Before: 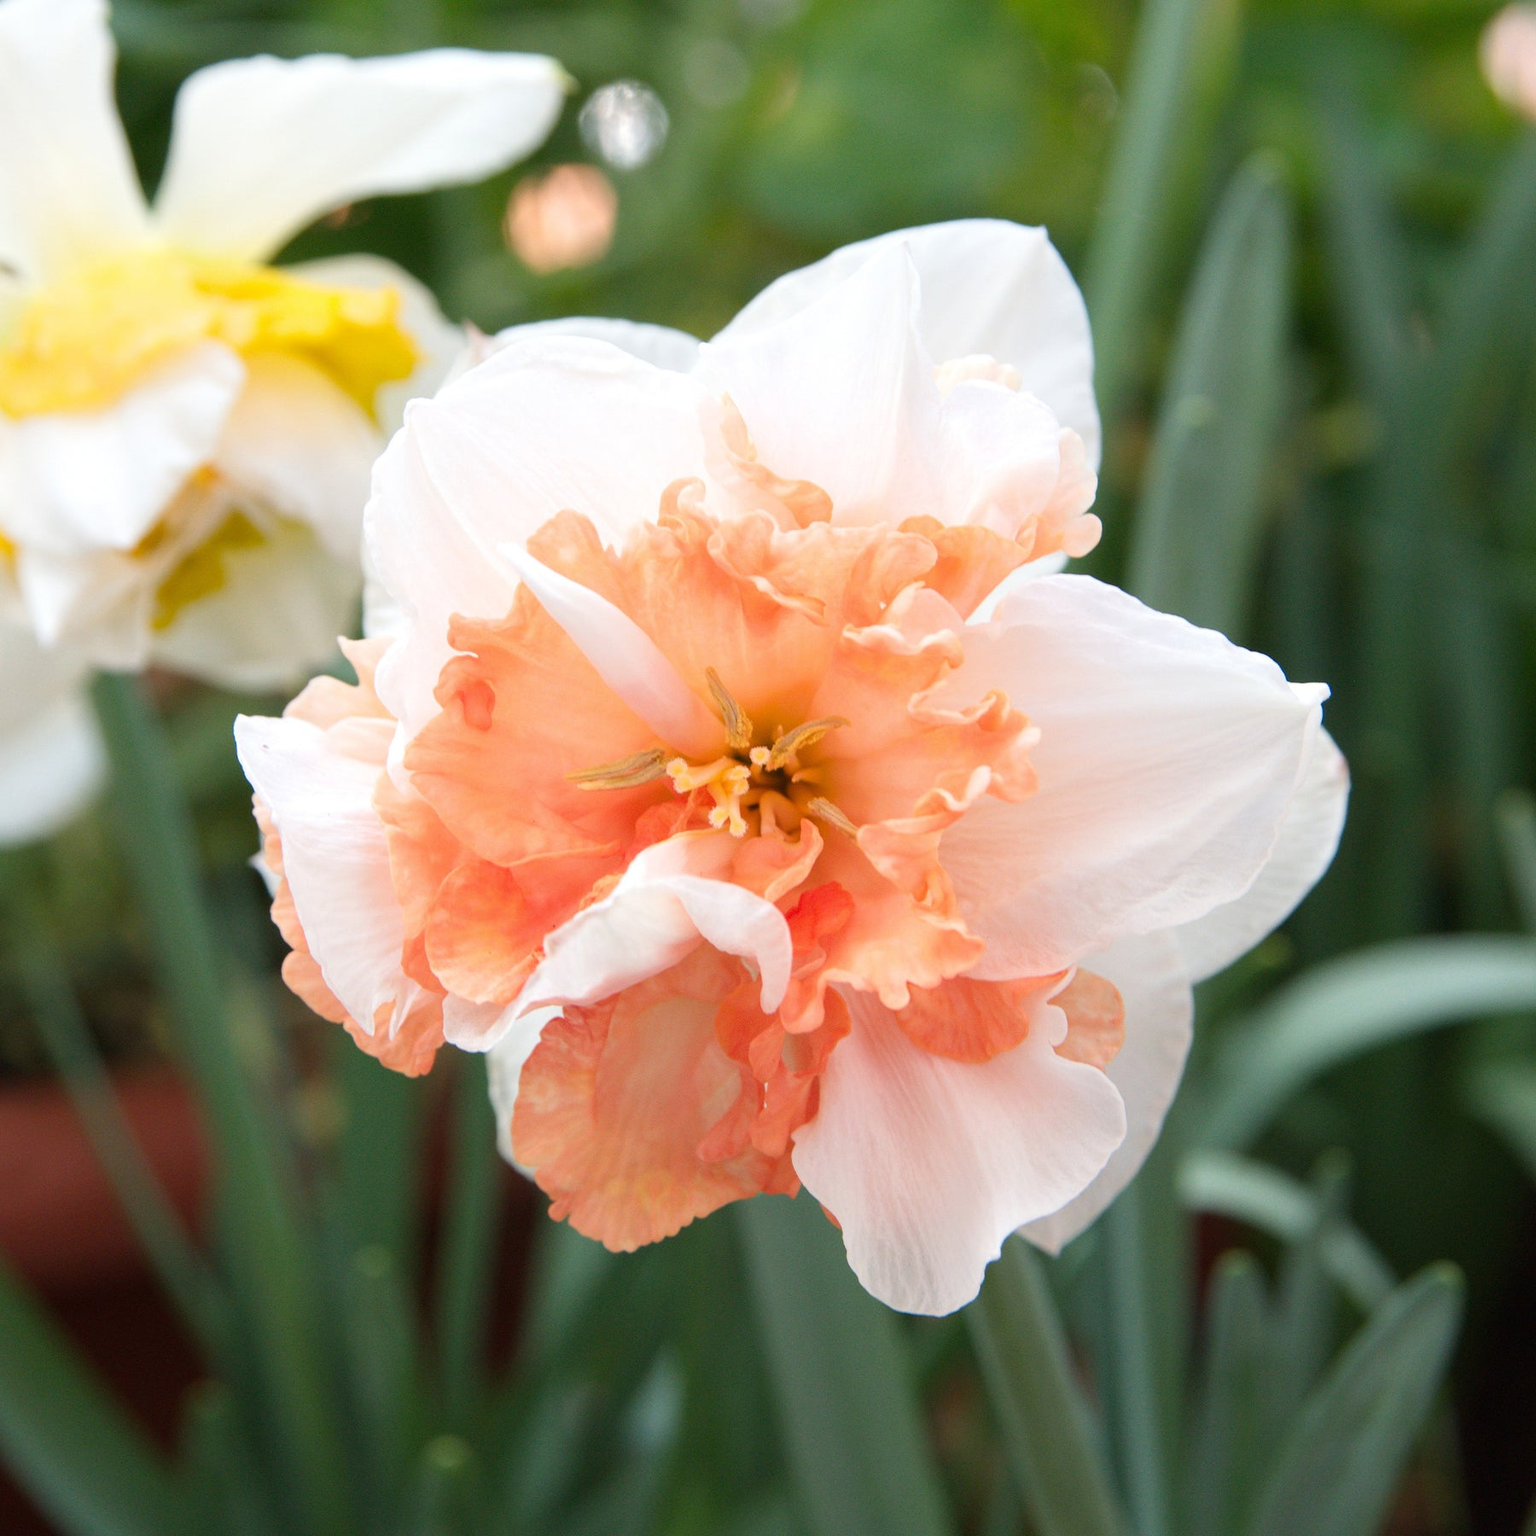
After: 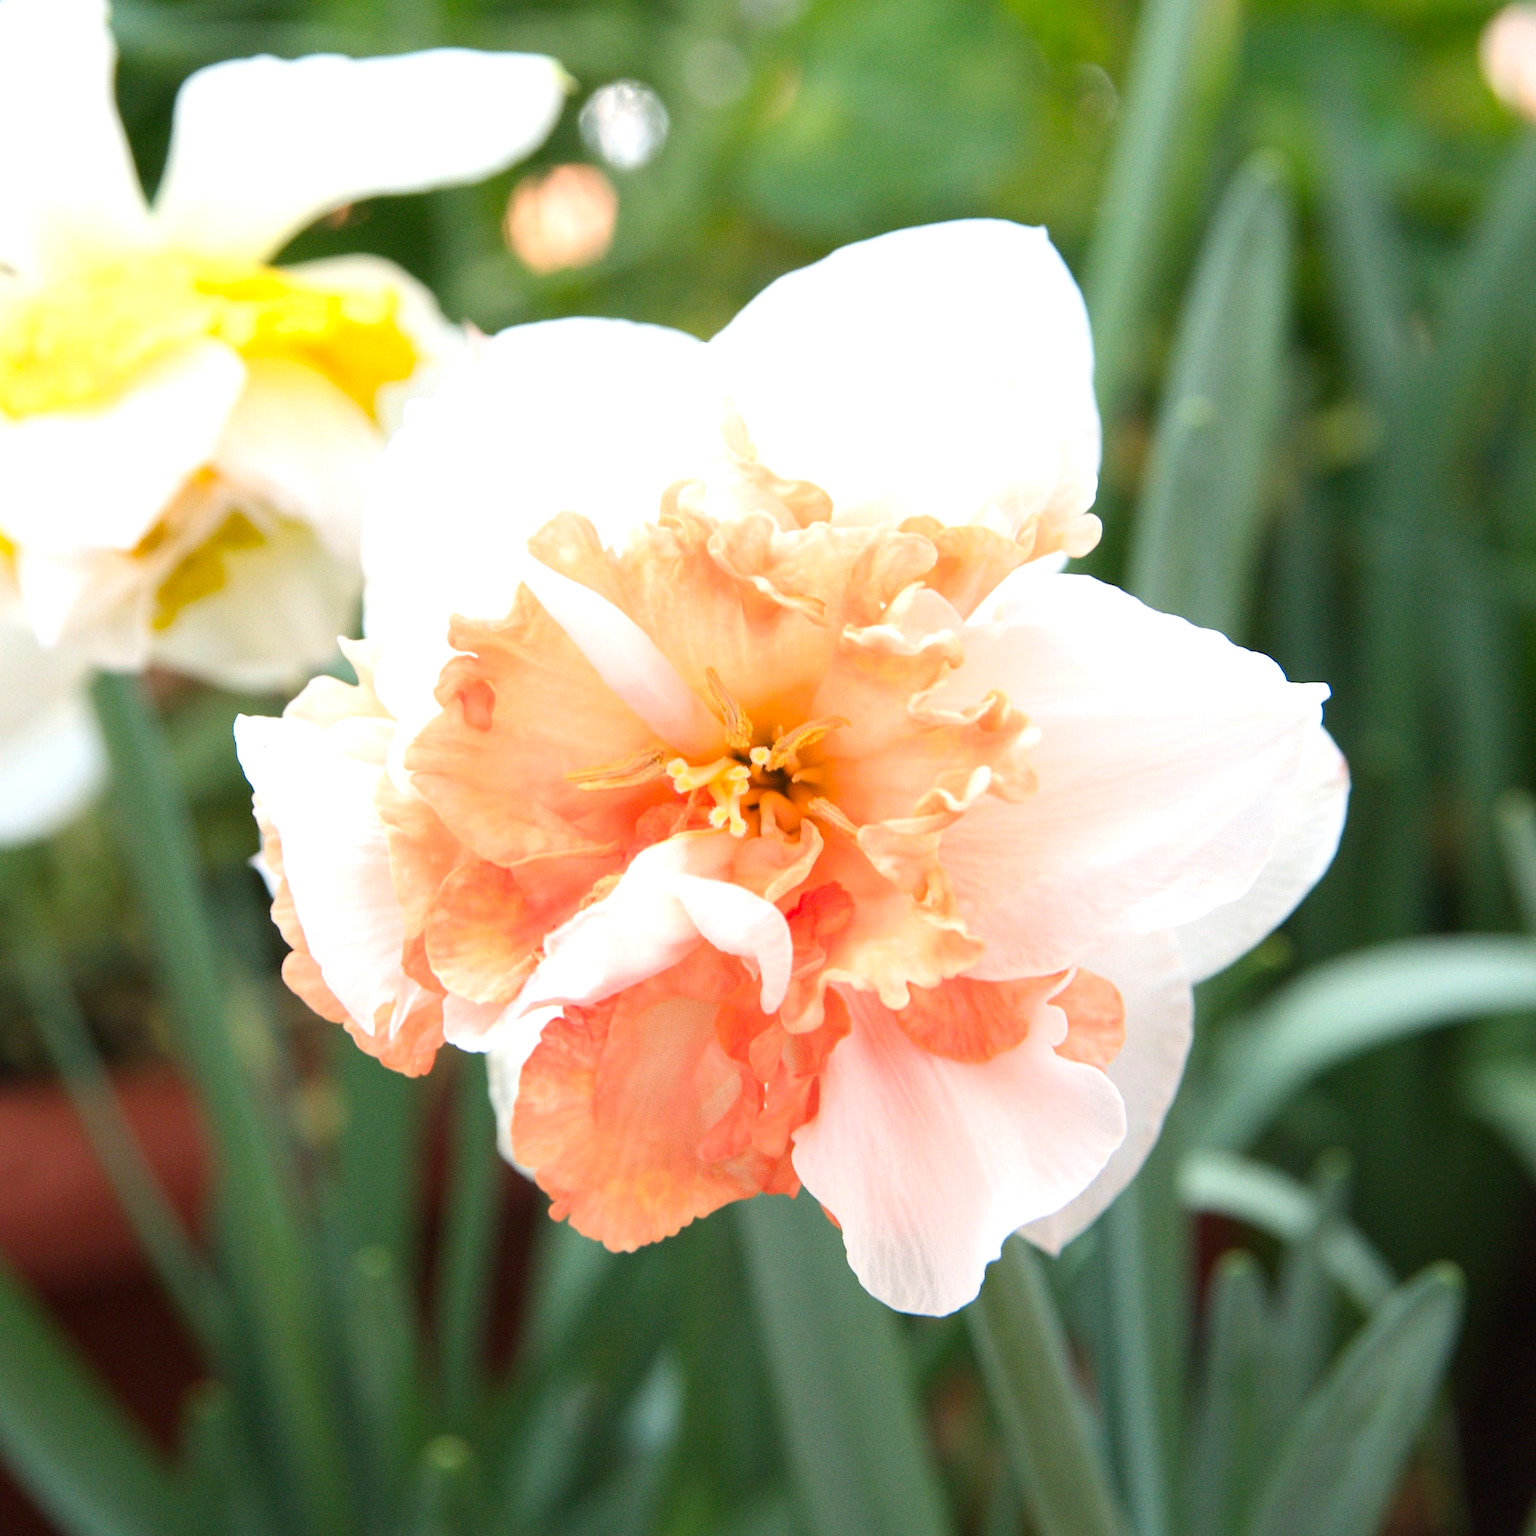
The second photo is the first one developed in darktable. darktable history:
contrast brightness saturation: contrast 0.1, brightness 0.034, saturation 0.094
exposure: exposure 0.456 EV, compensate highlight preservation false
